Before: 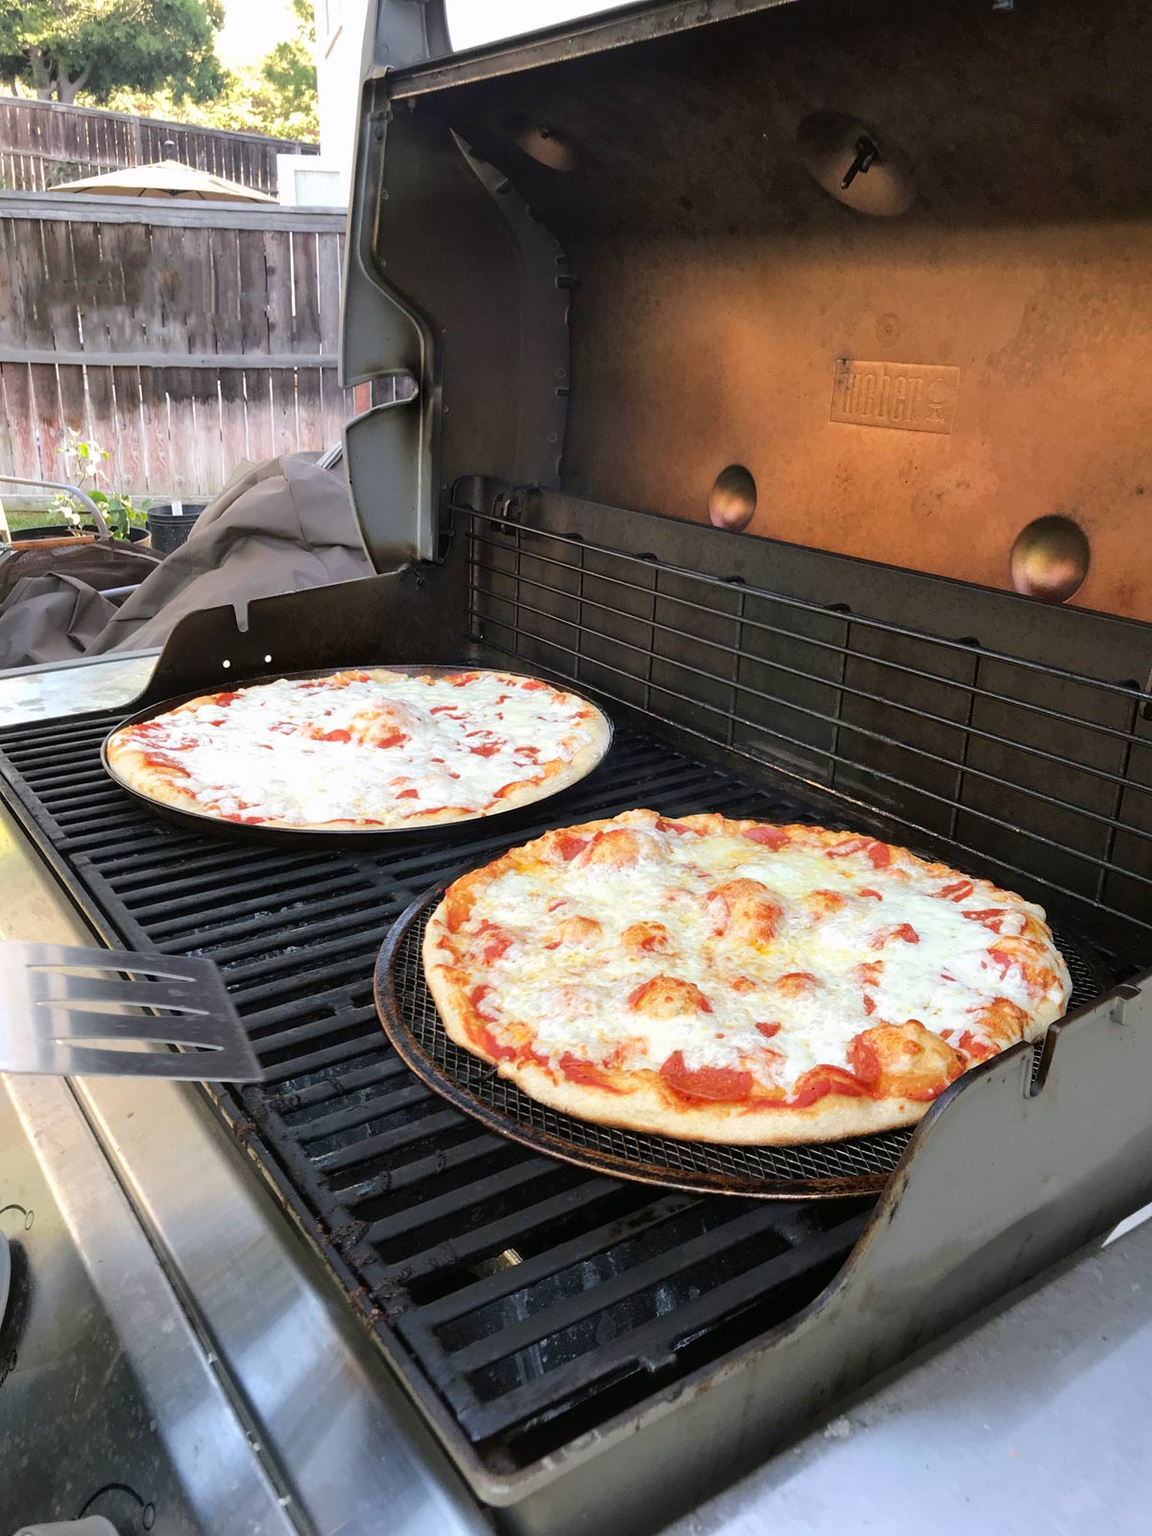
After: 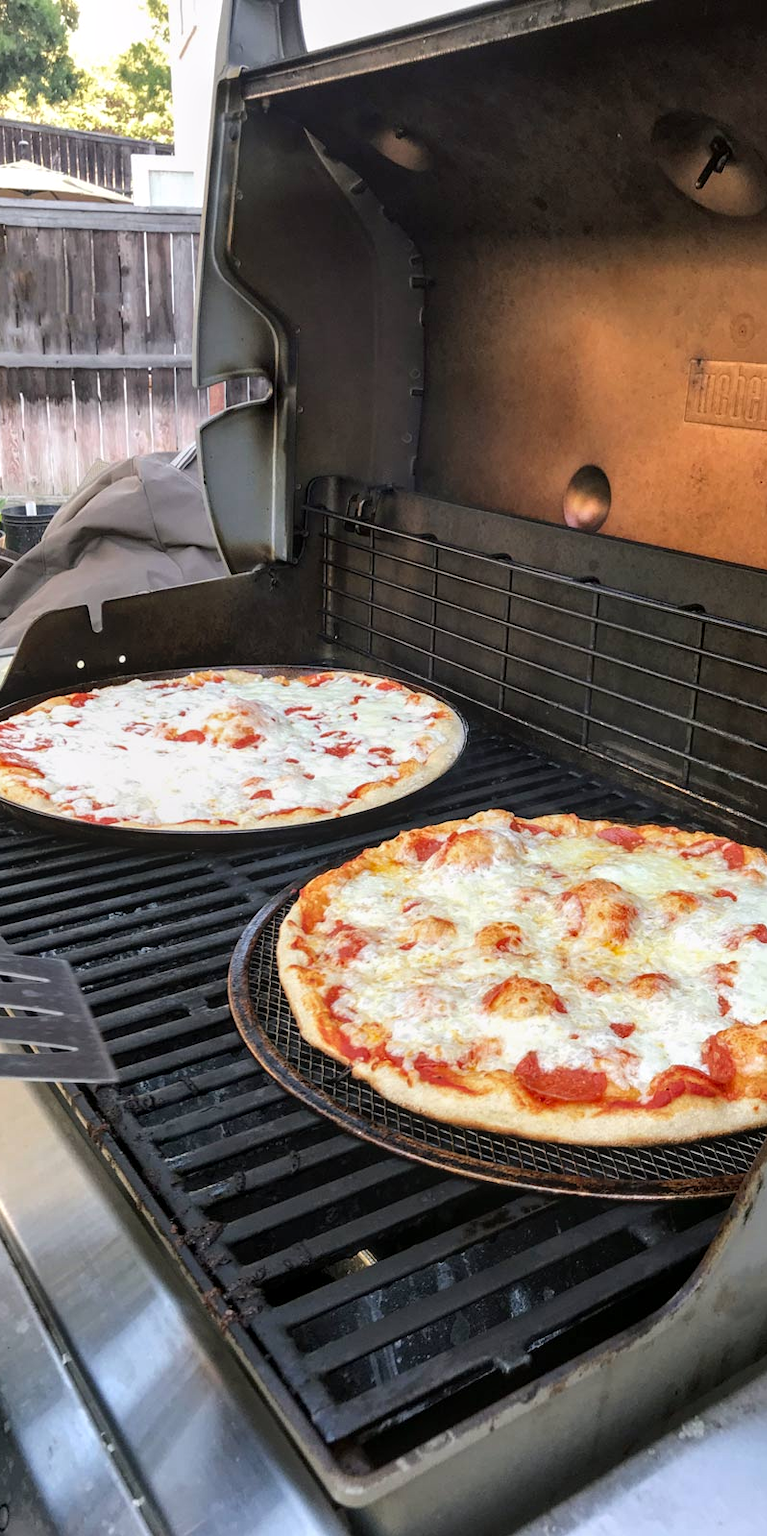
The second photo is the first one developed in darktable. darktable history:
crop and rotate: left 12.687%, right 20.664%
local contrast: on, module defaults
